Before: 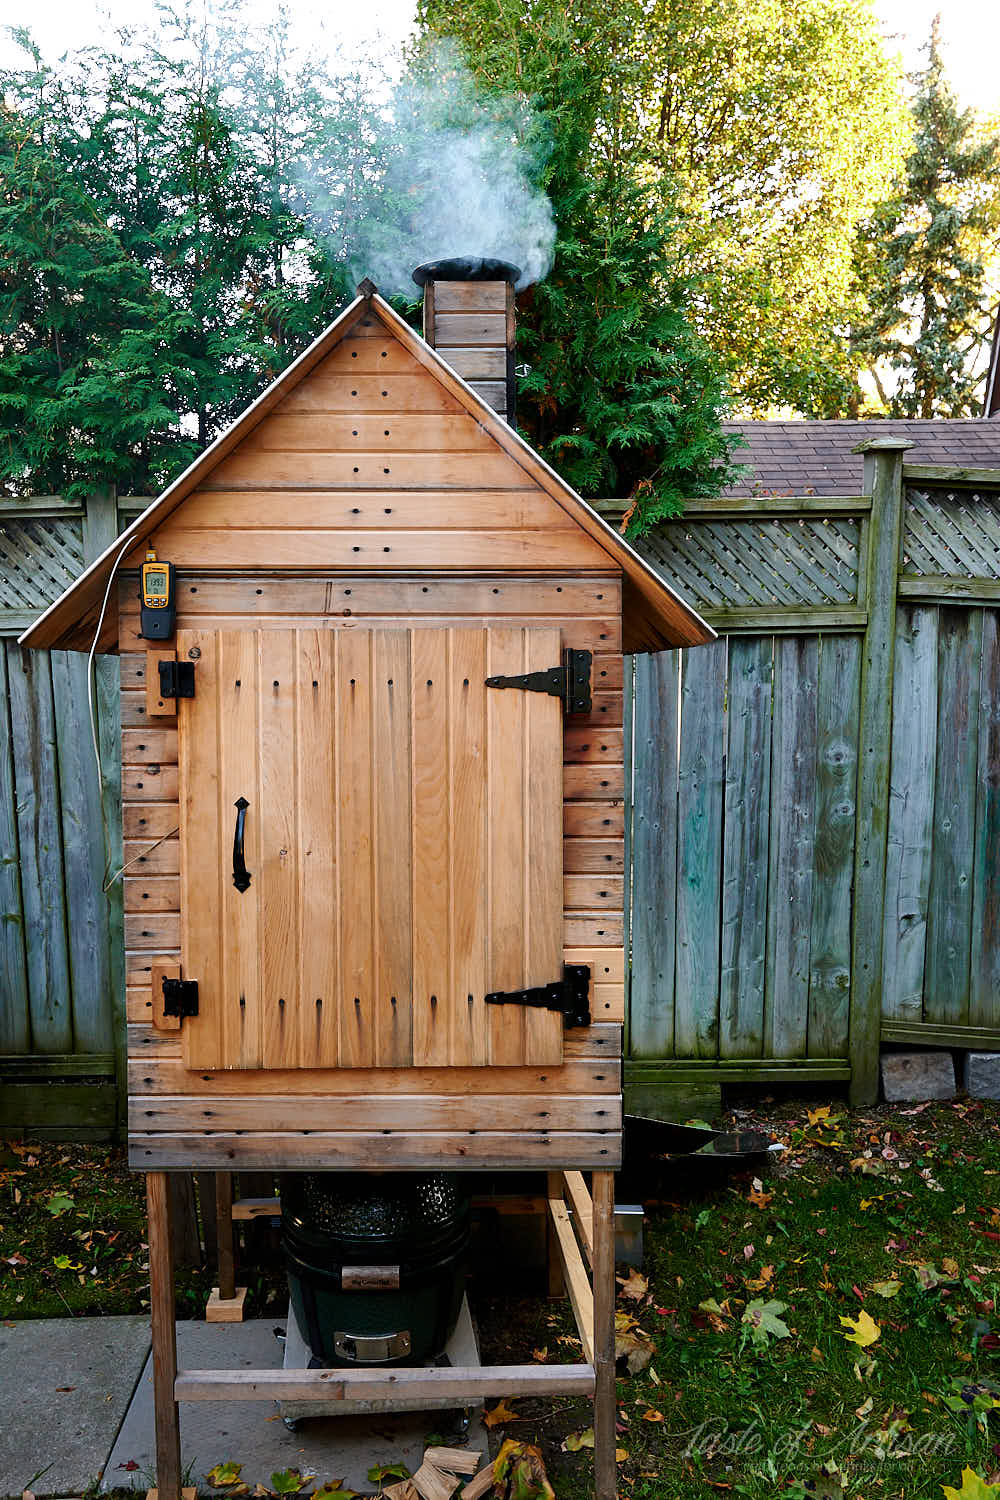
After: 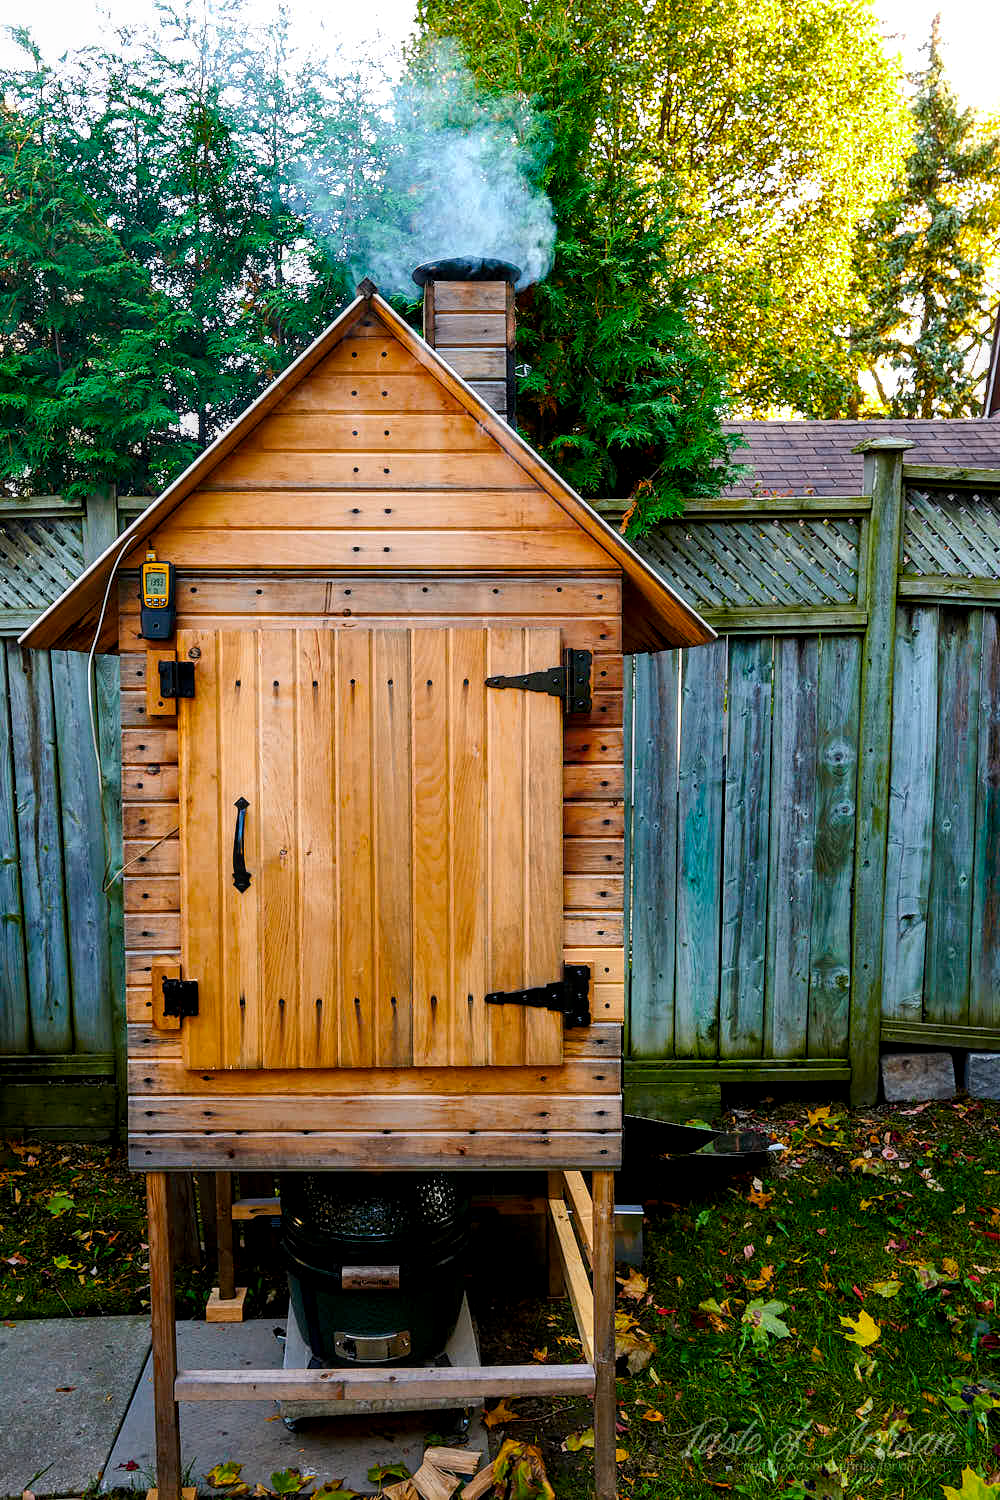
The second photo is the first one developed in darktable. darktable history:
local contrast: detail 130%
color balance rgb: linear chroma grading › global chroma 15%, perceptual saturation grading › global saturation 30%
